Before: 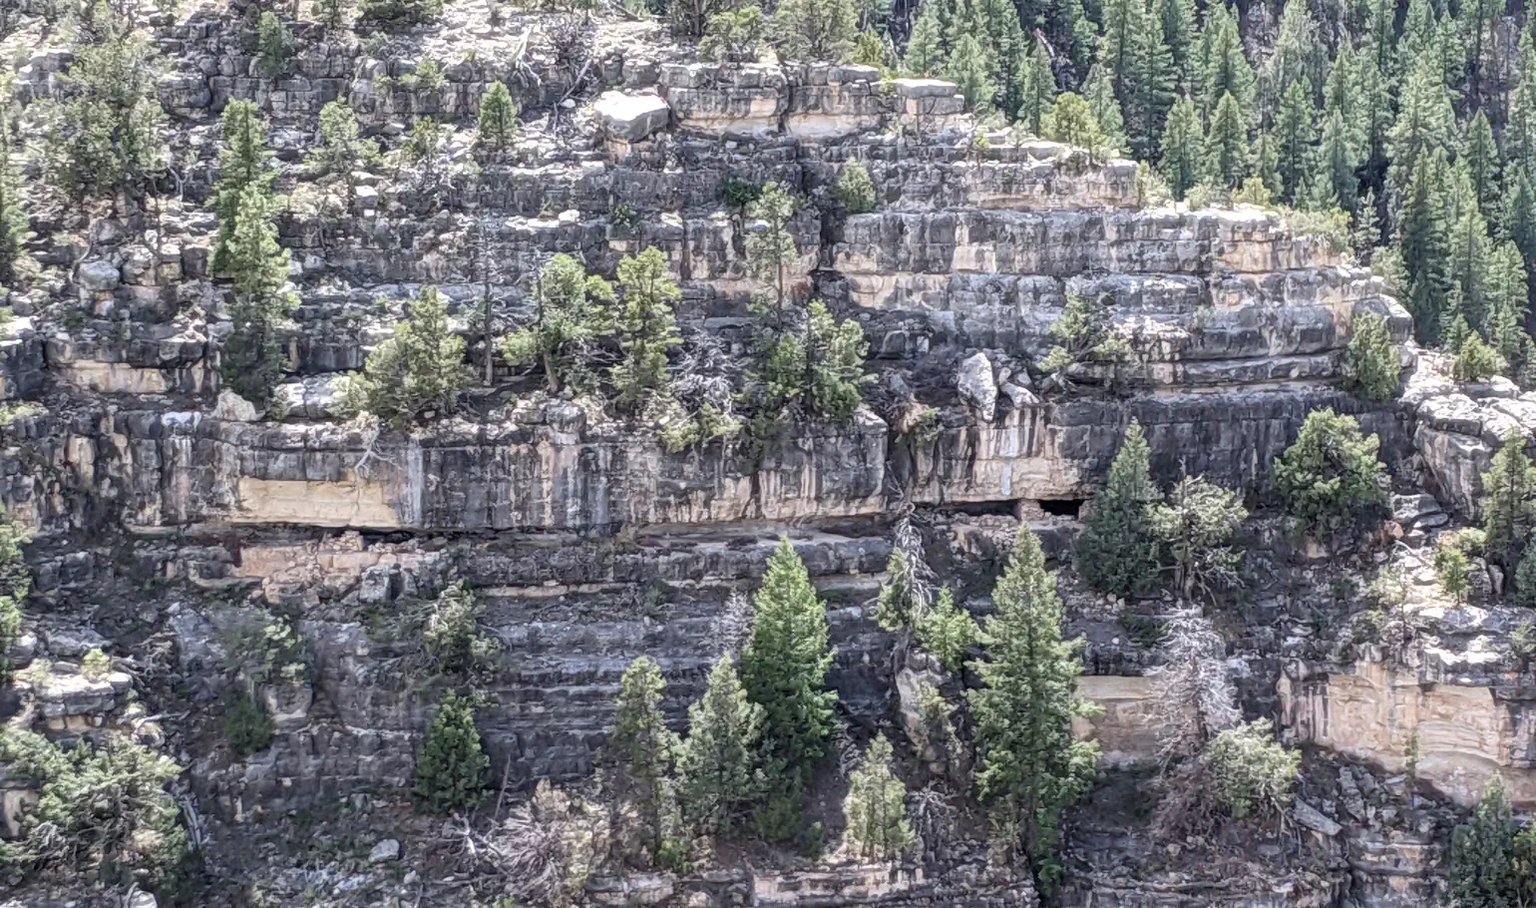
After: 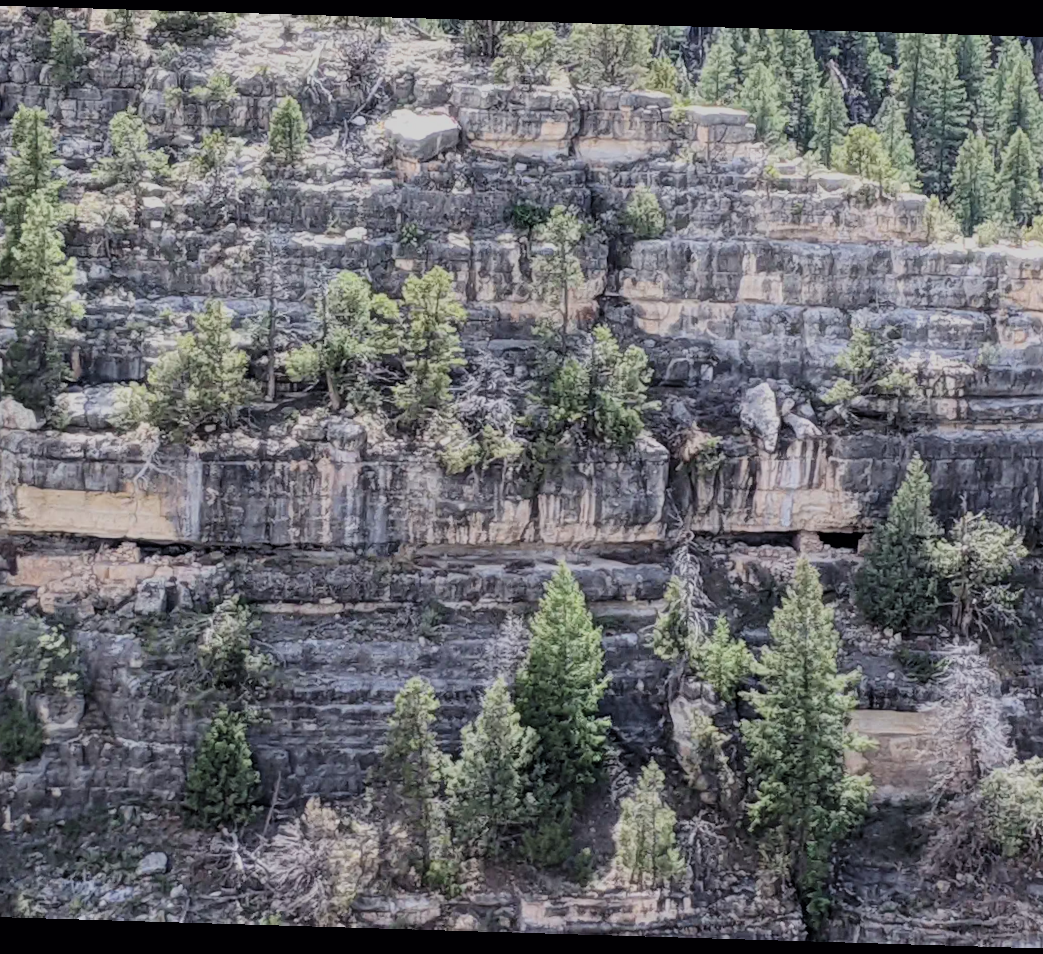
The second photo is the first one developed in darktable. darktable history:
crop and rotate: left 15.055%, right 18.278%
rotate and perspective: rotation 1.72°, automatic cropping off
fill light: on, module defaults
filmic rgb: black relative exposure -7.48 EV, white relative exposure 4.83 EV, hardness 3.4, color science v6 (2022)
